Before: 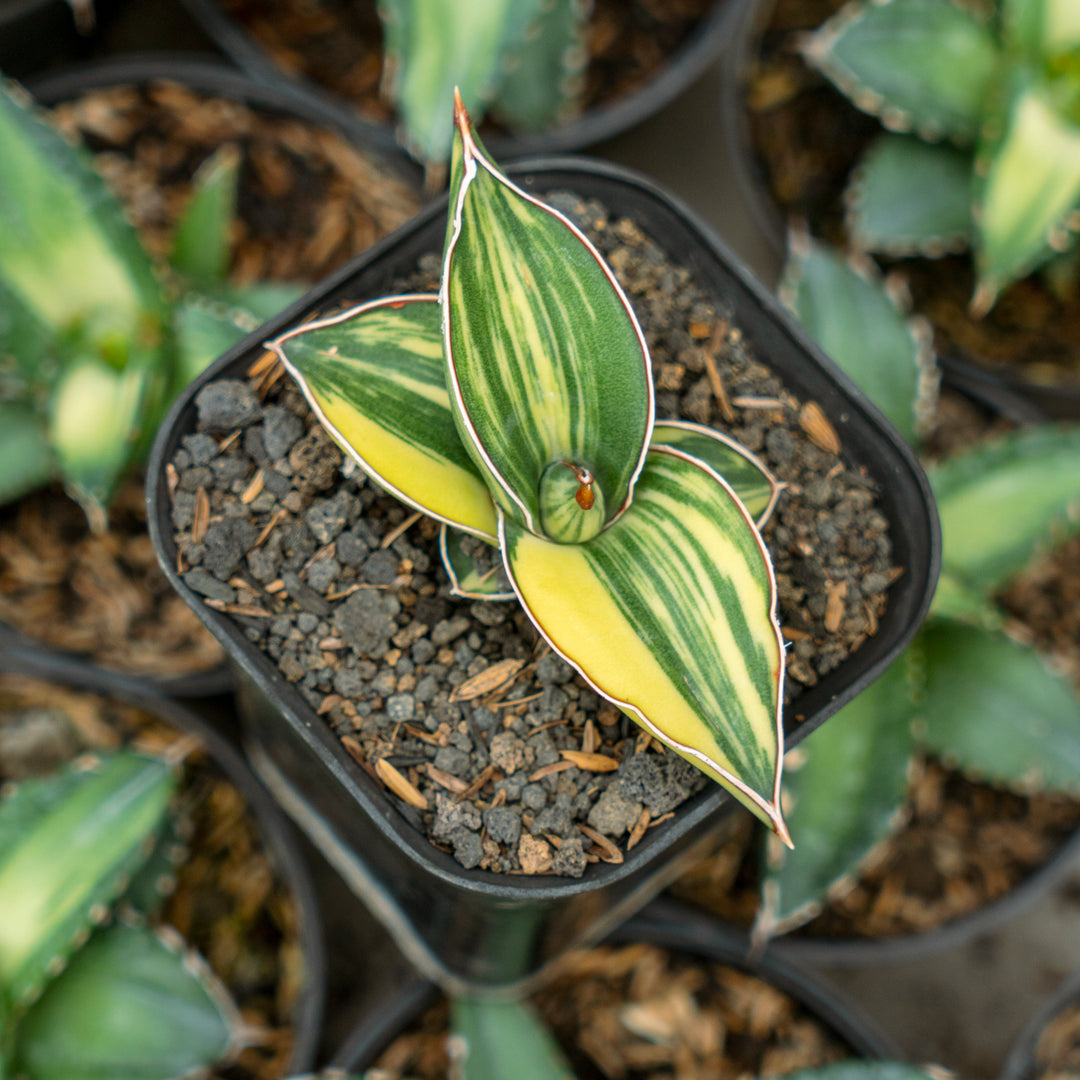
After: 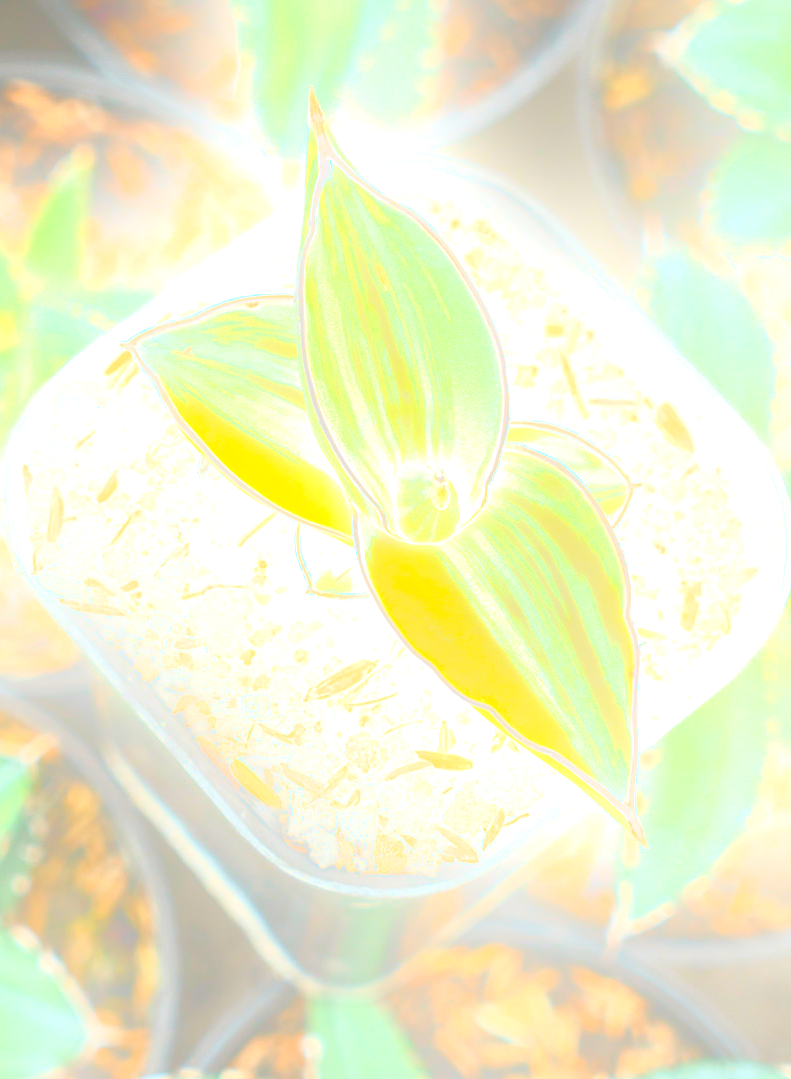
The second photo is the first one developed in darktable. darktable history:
exposure: exposure 1.2 EV, compensate highlight preservation false
crop: left 13.443%, right 13.31%
contrast brightness saturation: contrast 0.22
bloom: size 25%, threshold 5%, strength 90%
